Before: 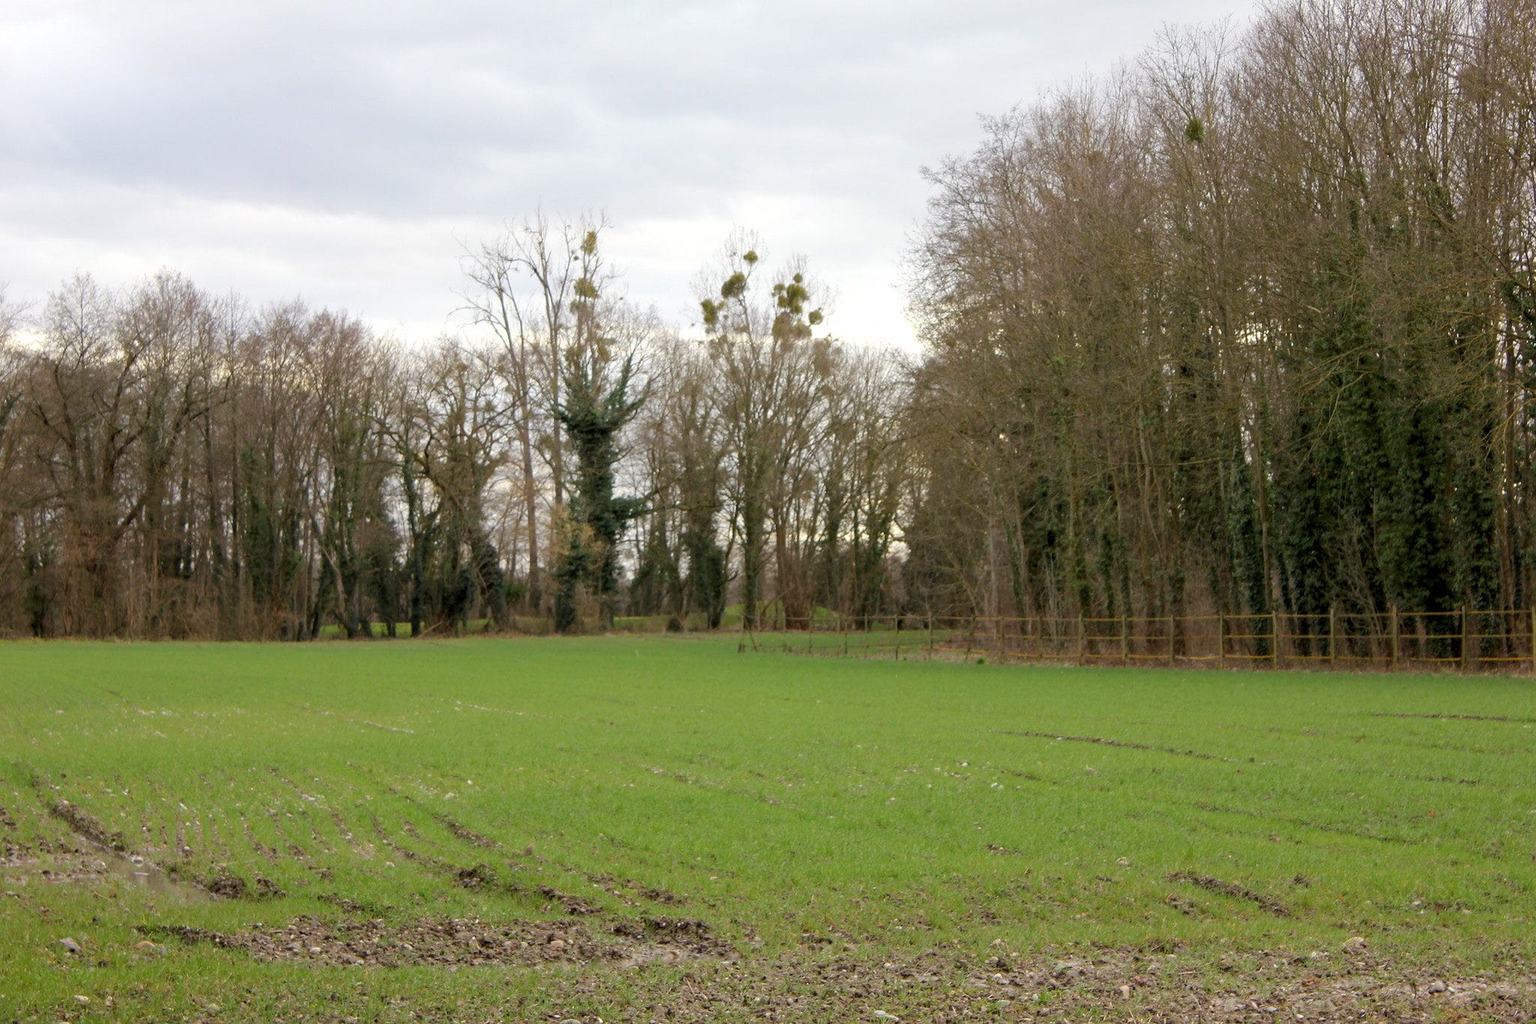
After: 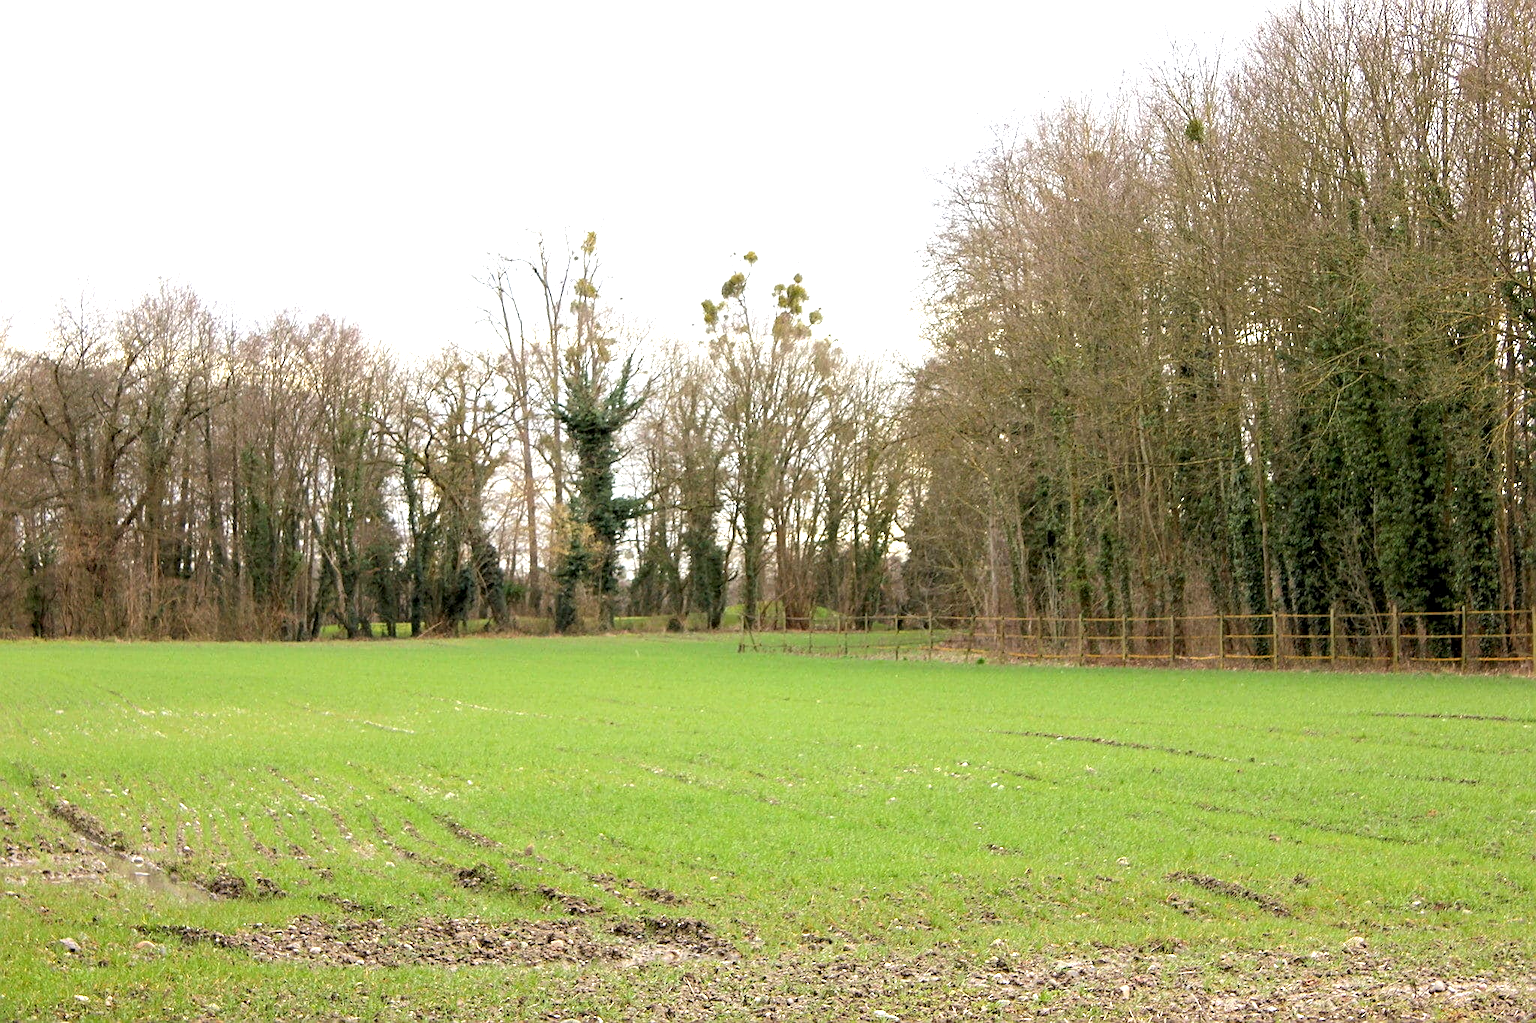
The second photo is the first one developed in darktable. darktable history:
exposure: black level correction 0.001, exposure 1.05 EV, compensate exposure bias true, compensate highlight preservation false
sharpen: on, module defaults
